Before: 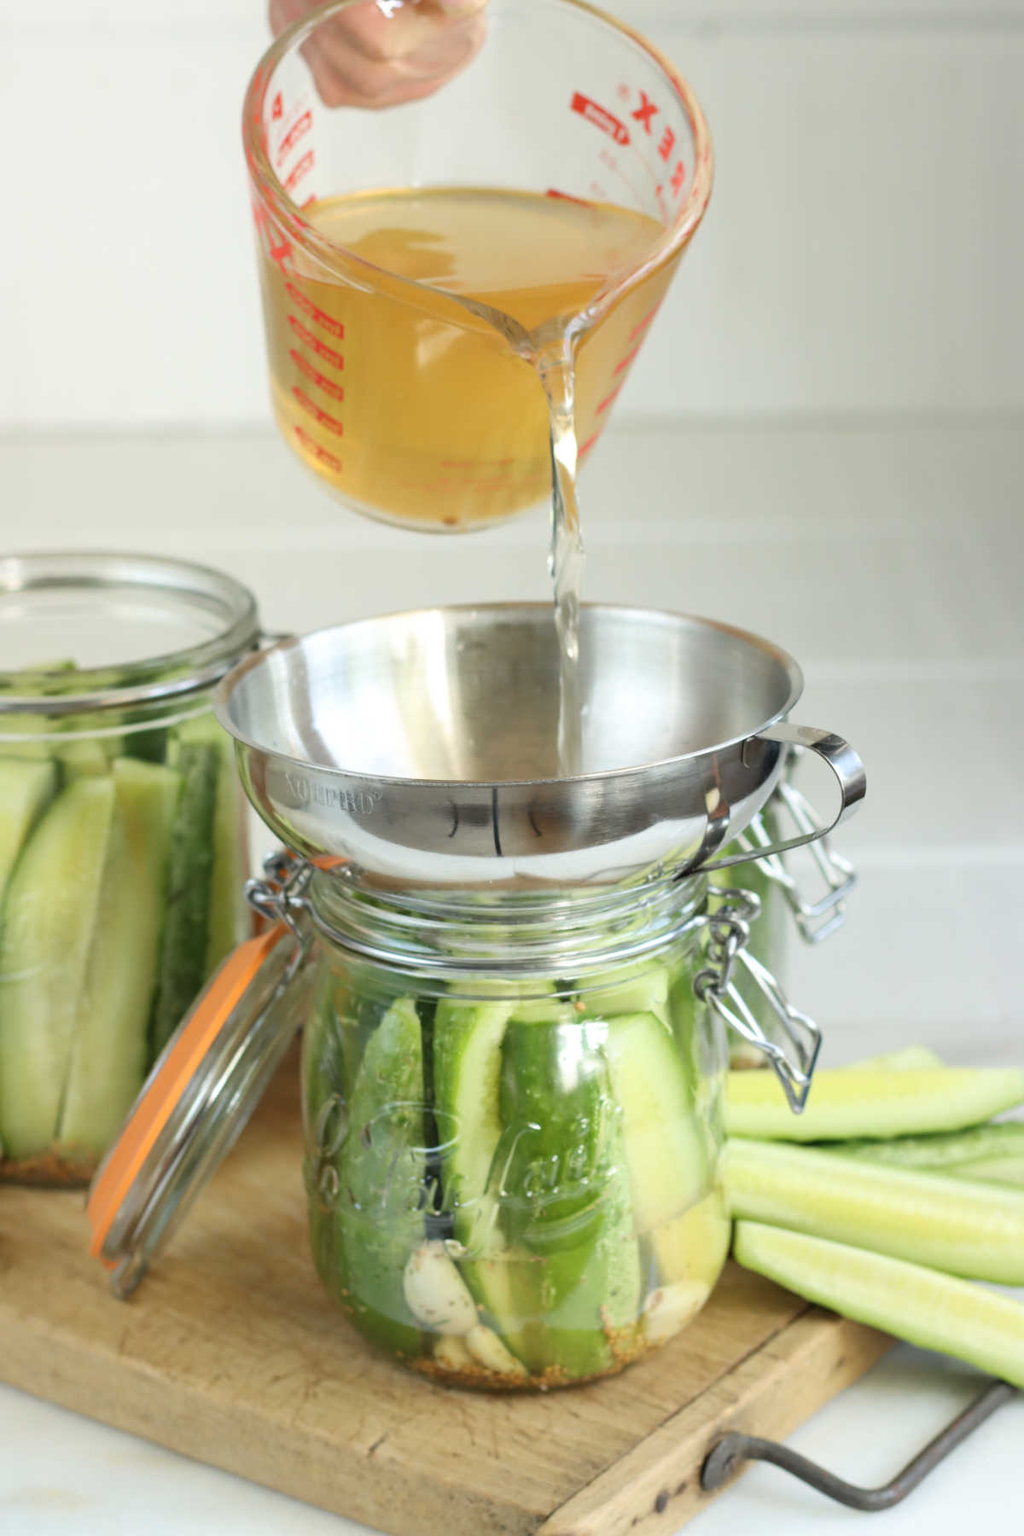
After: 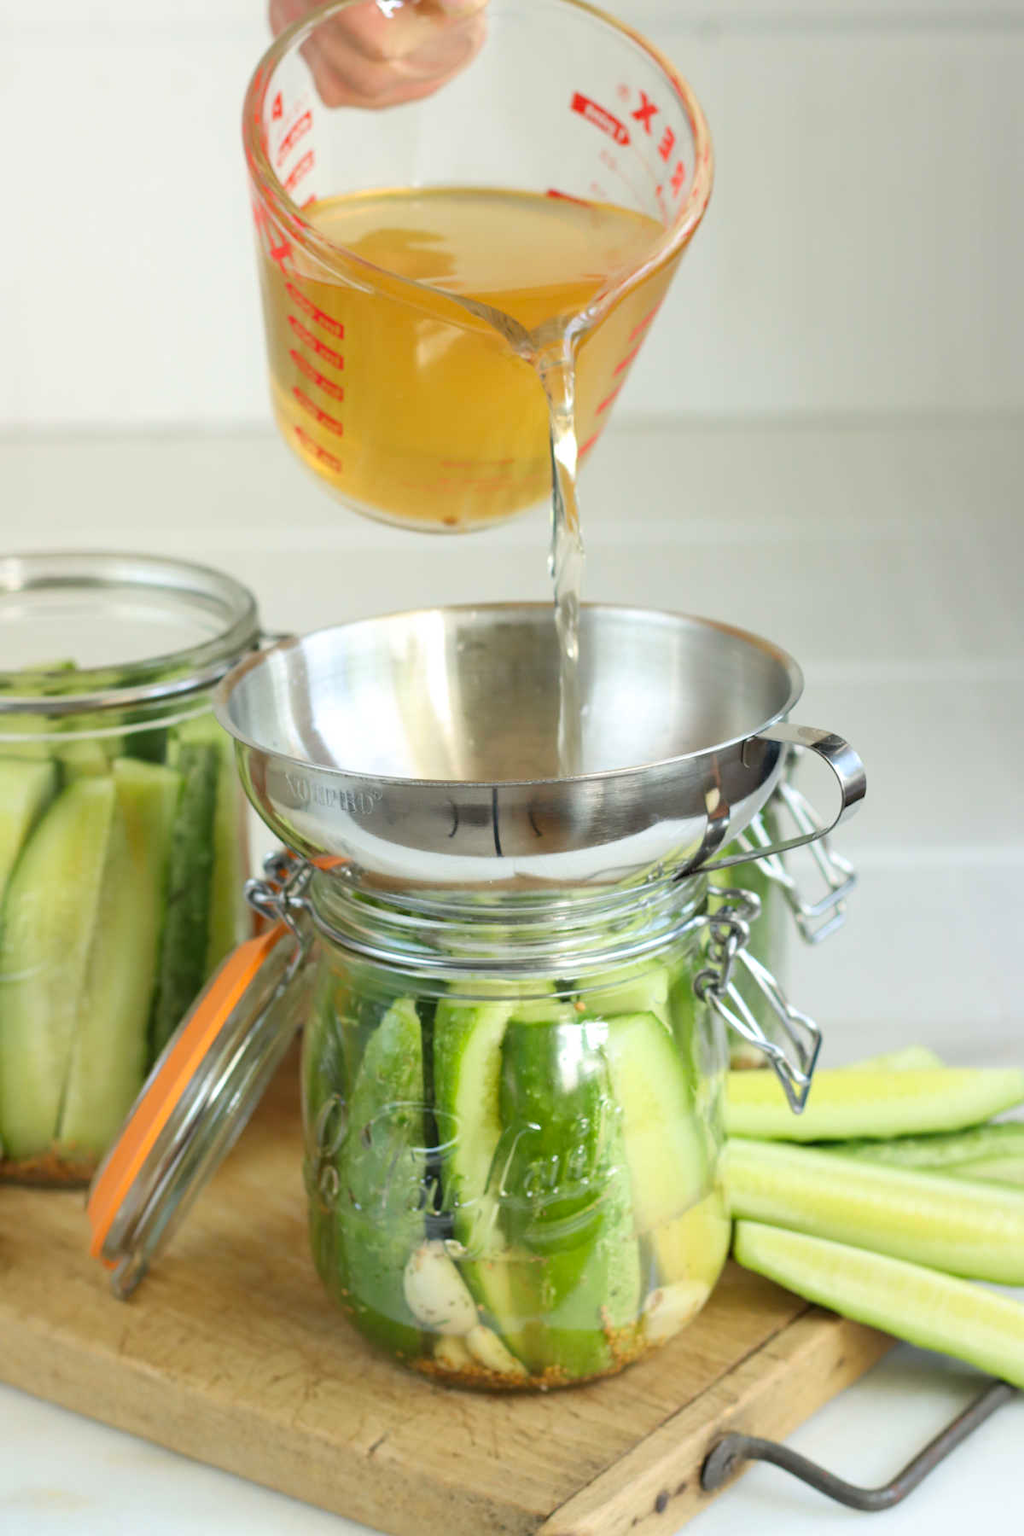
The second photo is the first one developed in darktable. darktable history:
contrast brightness saturation: saturation 0.177
